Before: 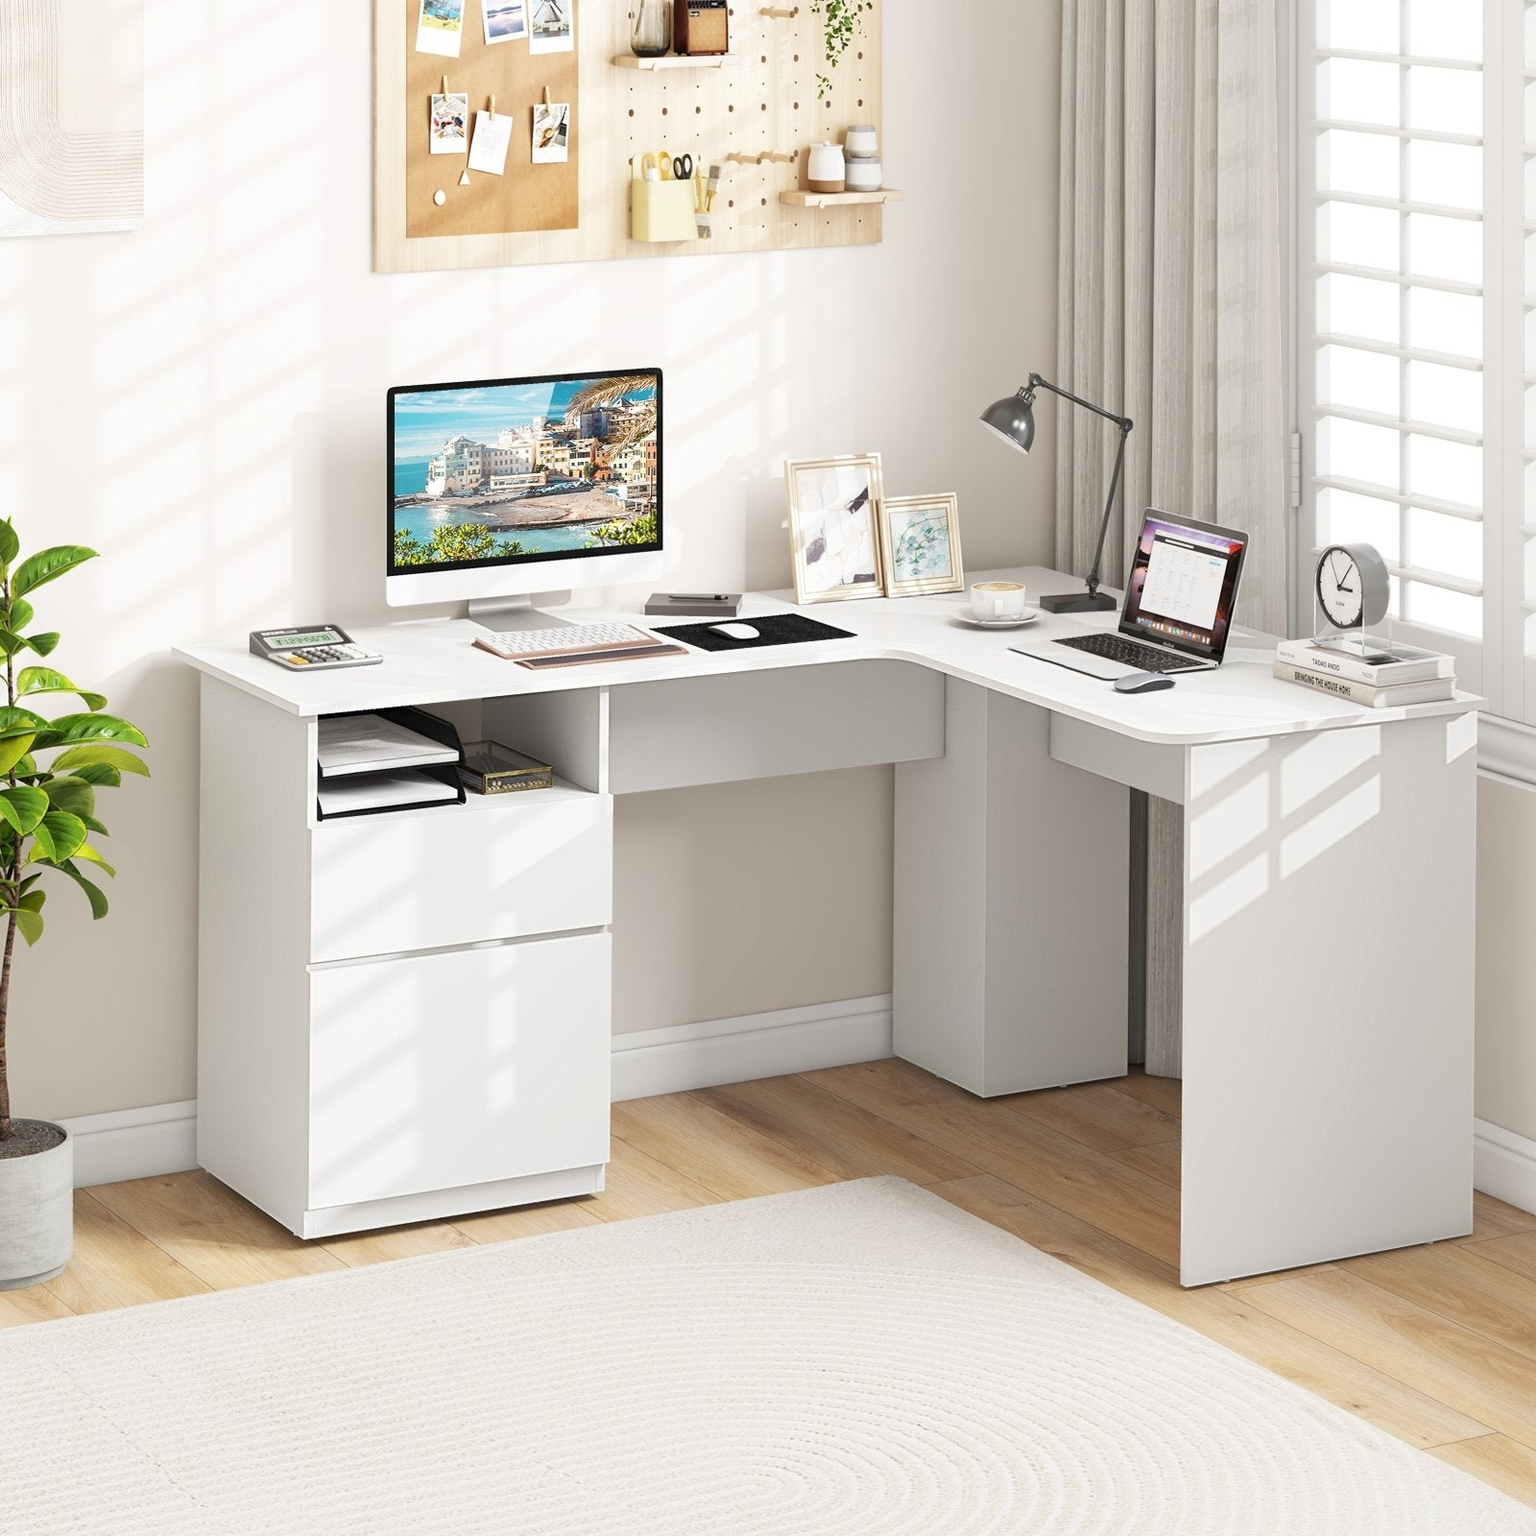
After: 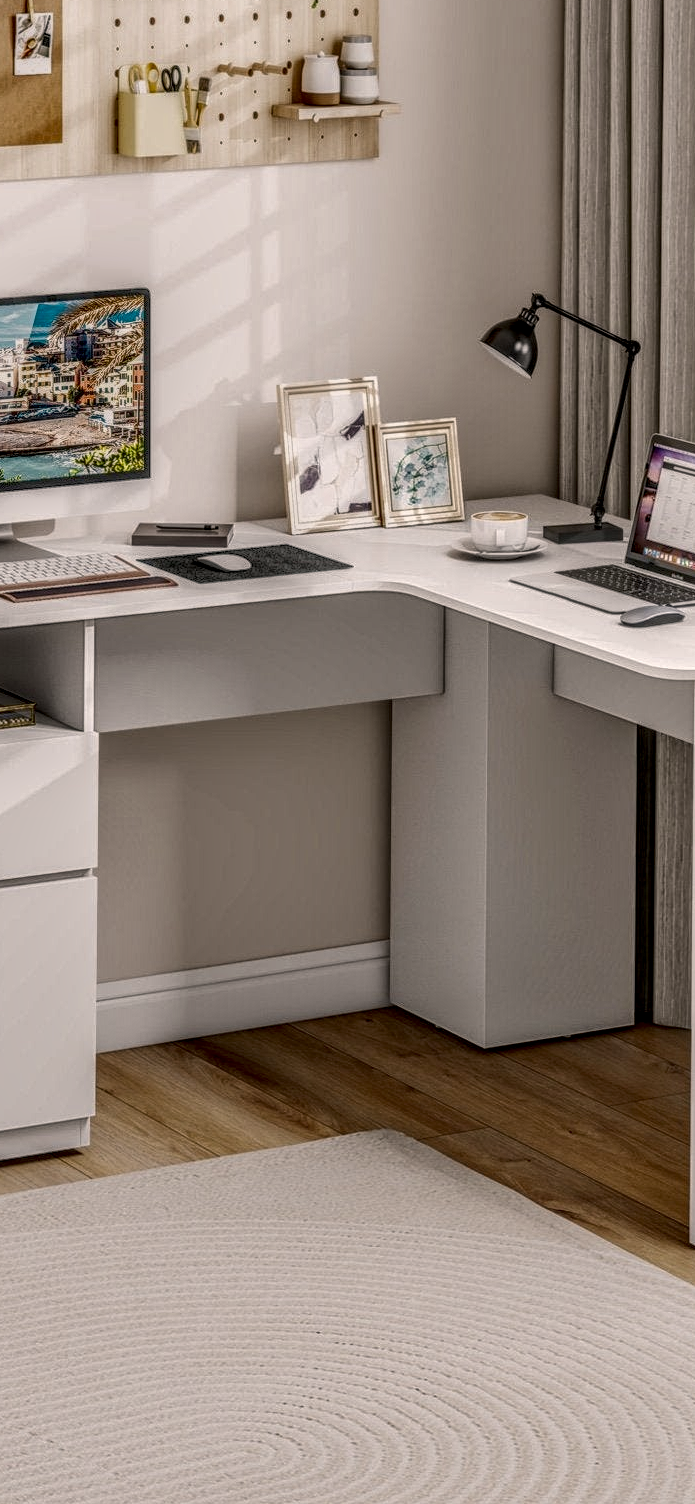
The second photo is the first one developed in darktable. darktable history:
crop: left 33.76%, top 5.994%, right 22.772%
color balance rgb: highlights gain › chroma 2.005%, highlights gain › hue 45.24°, perceptual saturation grading › global saturation 15.741%, perceptual saturation grading › highlights -18.906%, perceptual saturation grading › shadows 19.921%, global vibrance 14.443%
local contrast: highlights 2%, shadows 0%, detail 300%, midtone range 0.3
tone equalizer: -8 EV -0.011 EV, -7 EV 0.015 EV, -6 EV -0.006 EV, -5 EV 0.006 EV, -4 EV -0.046 EV, -3 EV -0.23 EV, -2 EV -0.634 EV, -1 EV -0.96 EV, +0 EV -0.941 EV
